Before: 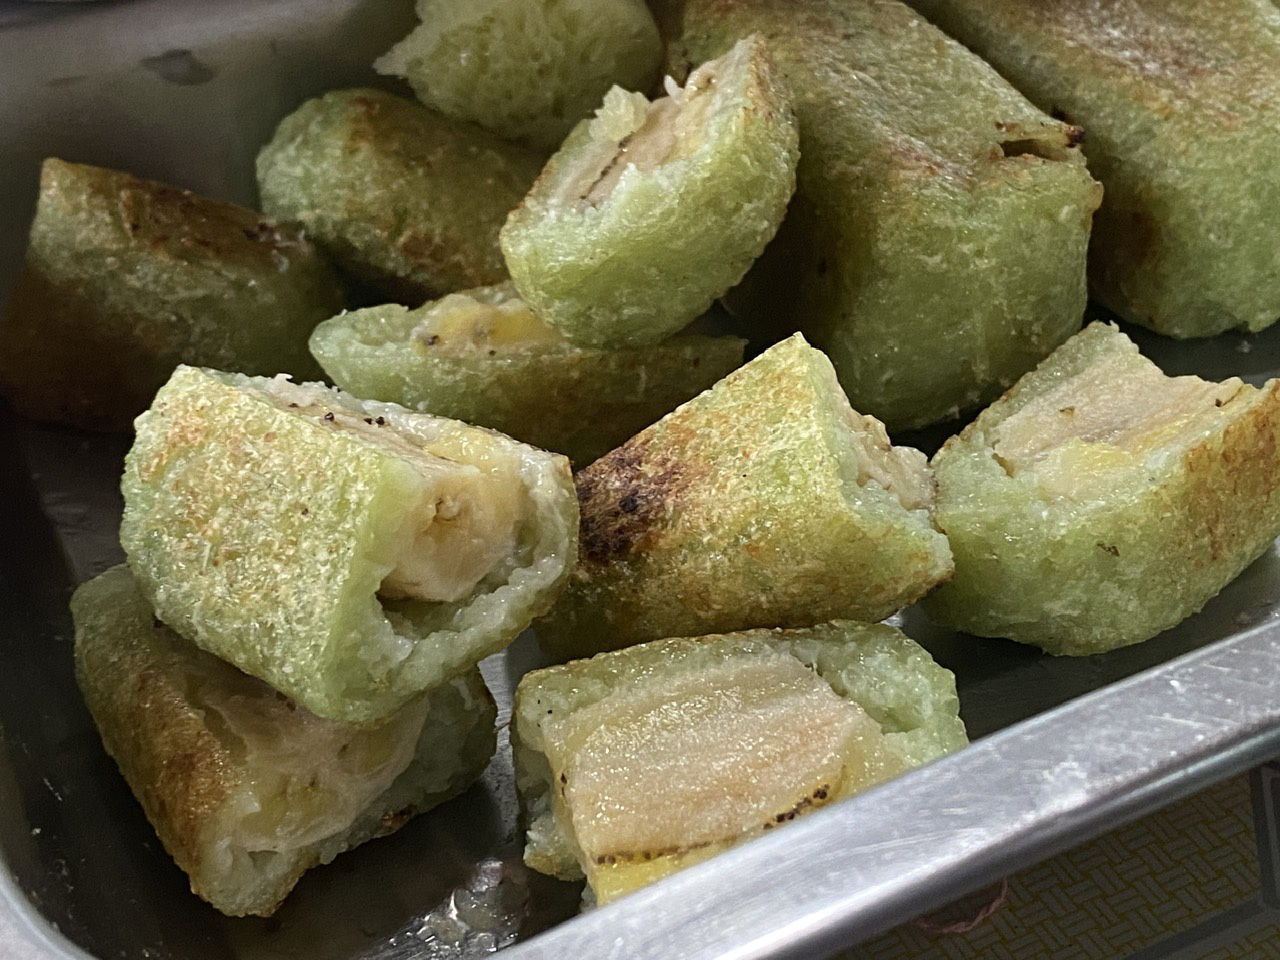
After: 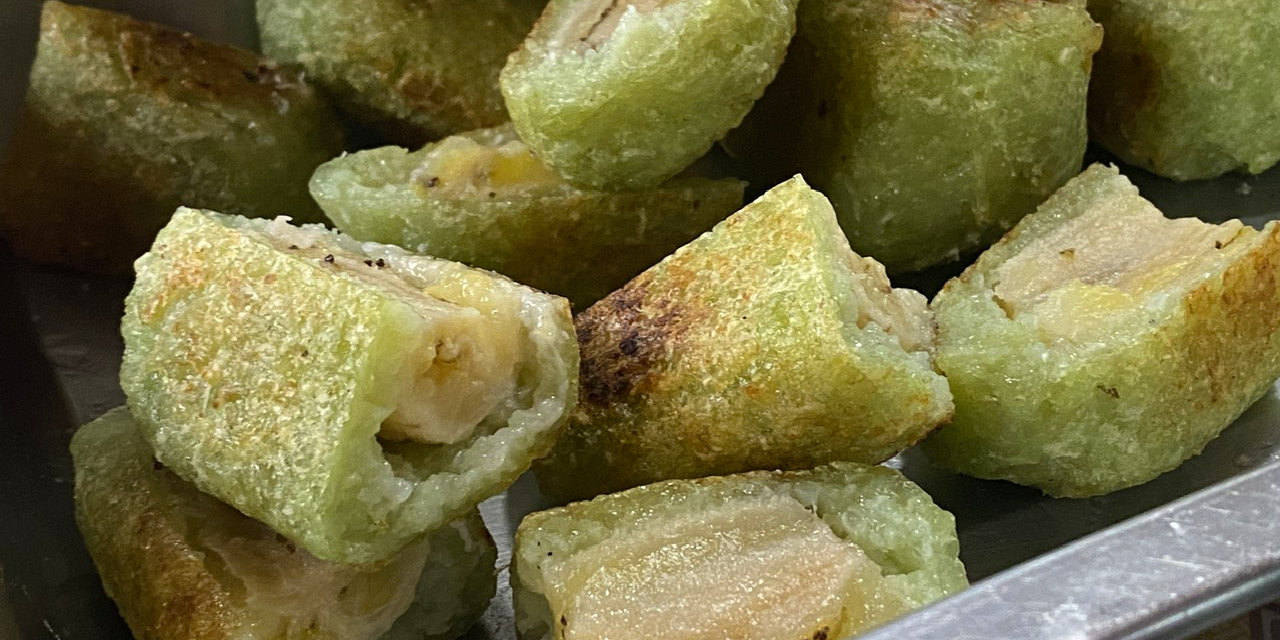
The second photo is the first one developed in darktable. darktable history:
crop: top 16.521%, bottom 16.726%
shadows and highlights: shadows 13.28, white point adjustment 1.18, soften with gaussian
color balance rgb: linear chroma grading › global chroma 15.464%, perceptual saturation grading › global saturation 0.373%, global vibrance 9.638%
